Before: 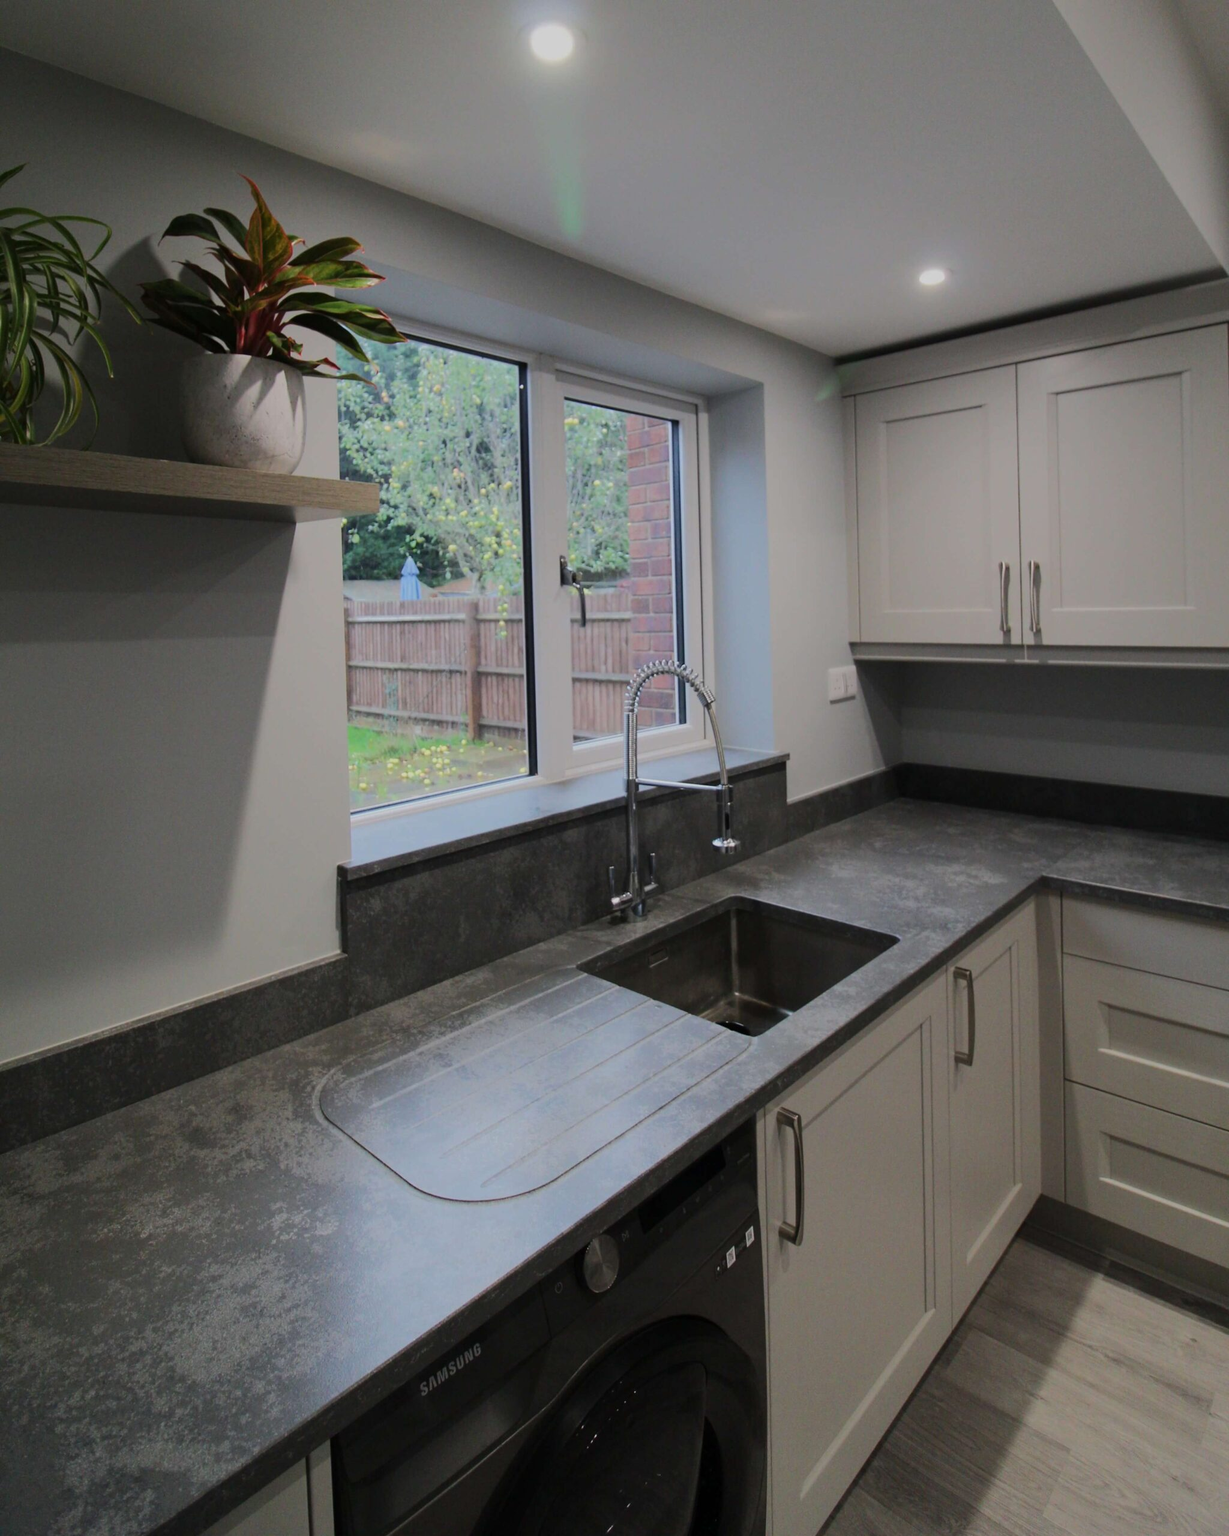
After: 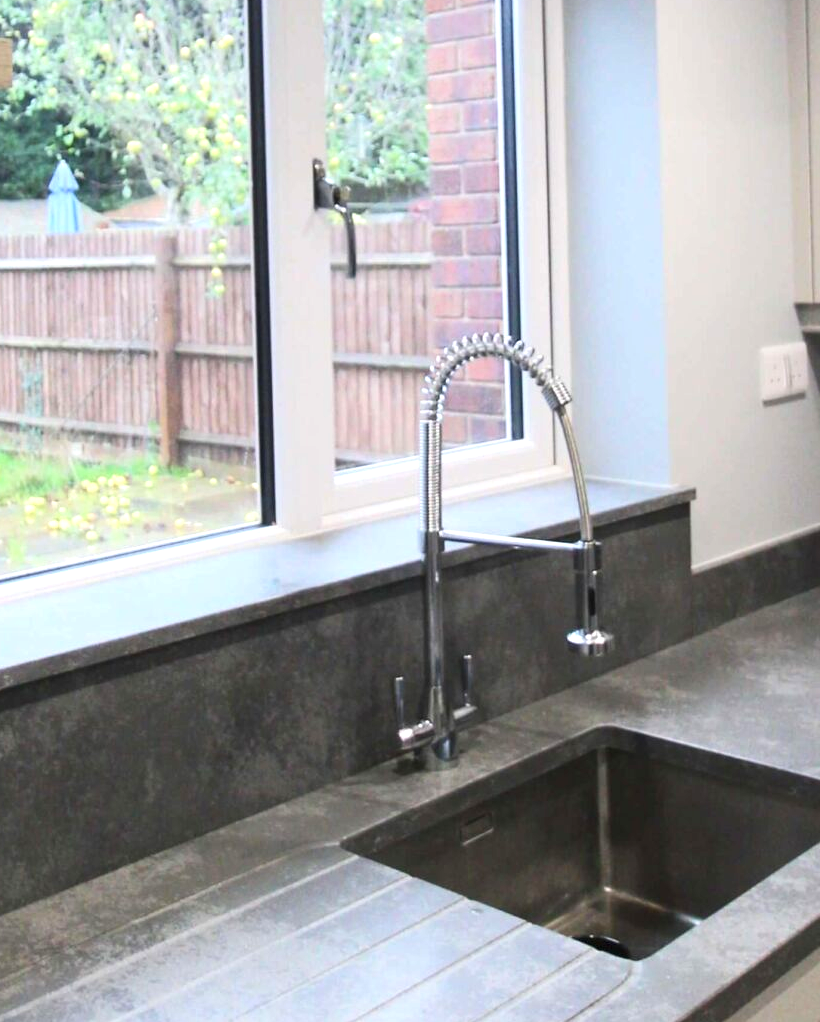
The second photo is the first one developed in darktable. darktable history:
exposure: black level correction 0, exposure 1.2 EV, compensate highlight preservation false
crop: left 30.289%, top 29.973%, right 29.63%, bottom 30.098%
